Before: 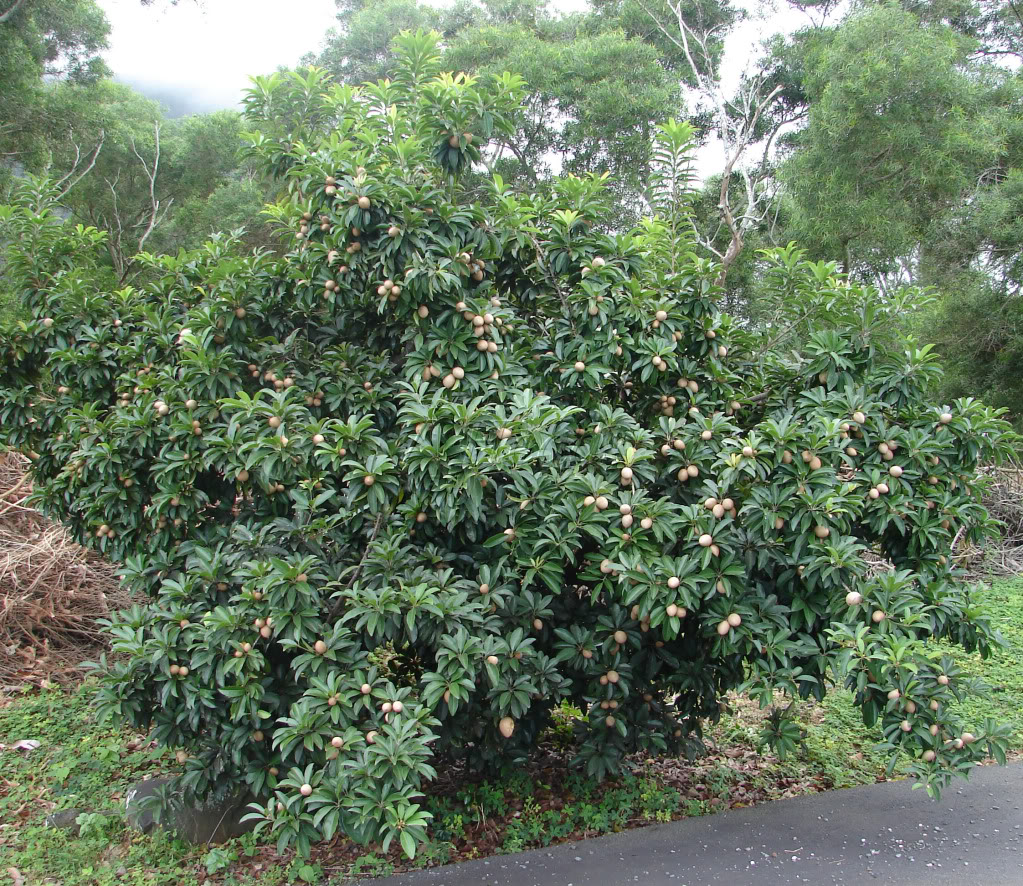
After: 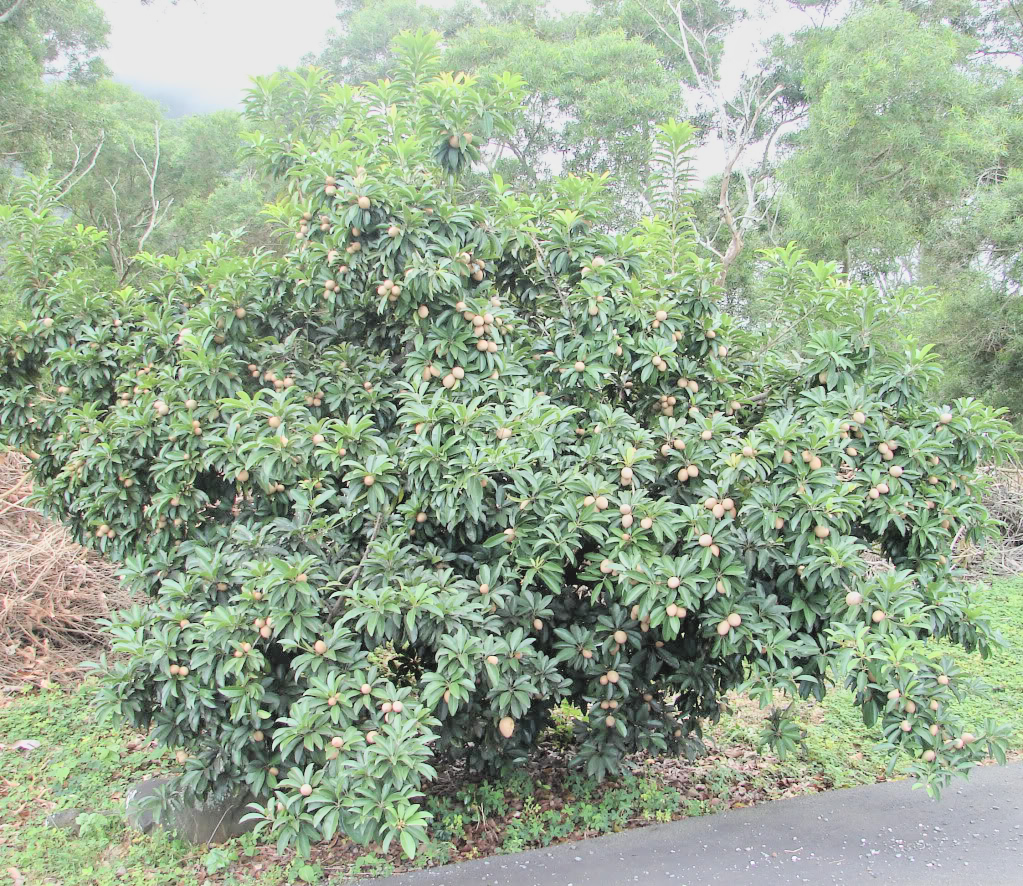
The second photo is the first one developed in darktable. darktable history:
tone equalizer: -8 EV -0.002 EV, -7 EV 0.005 EV, -6 EV -0.008 EV, -5 EV 0.007 EV, -4 EV -0.042 EV, -3 EV -0.233 EV, -2 EV -0.662 EV, -1 EV -0.983 EV, +0 EV -0.969 EV, smoothing diameter 2%, edges refinement/feathering 20, mask exposure compensation -1.57 EV, filter diffusion 5
tone curve: curves: ch0 [(0, 0) (0.169, 0.367) (0.635, 0.859) (1, 1)], color space Lab, independent channels, preserve colors none
